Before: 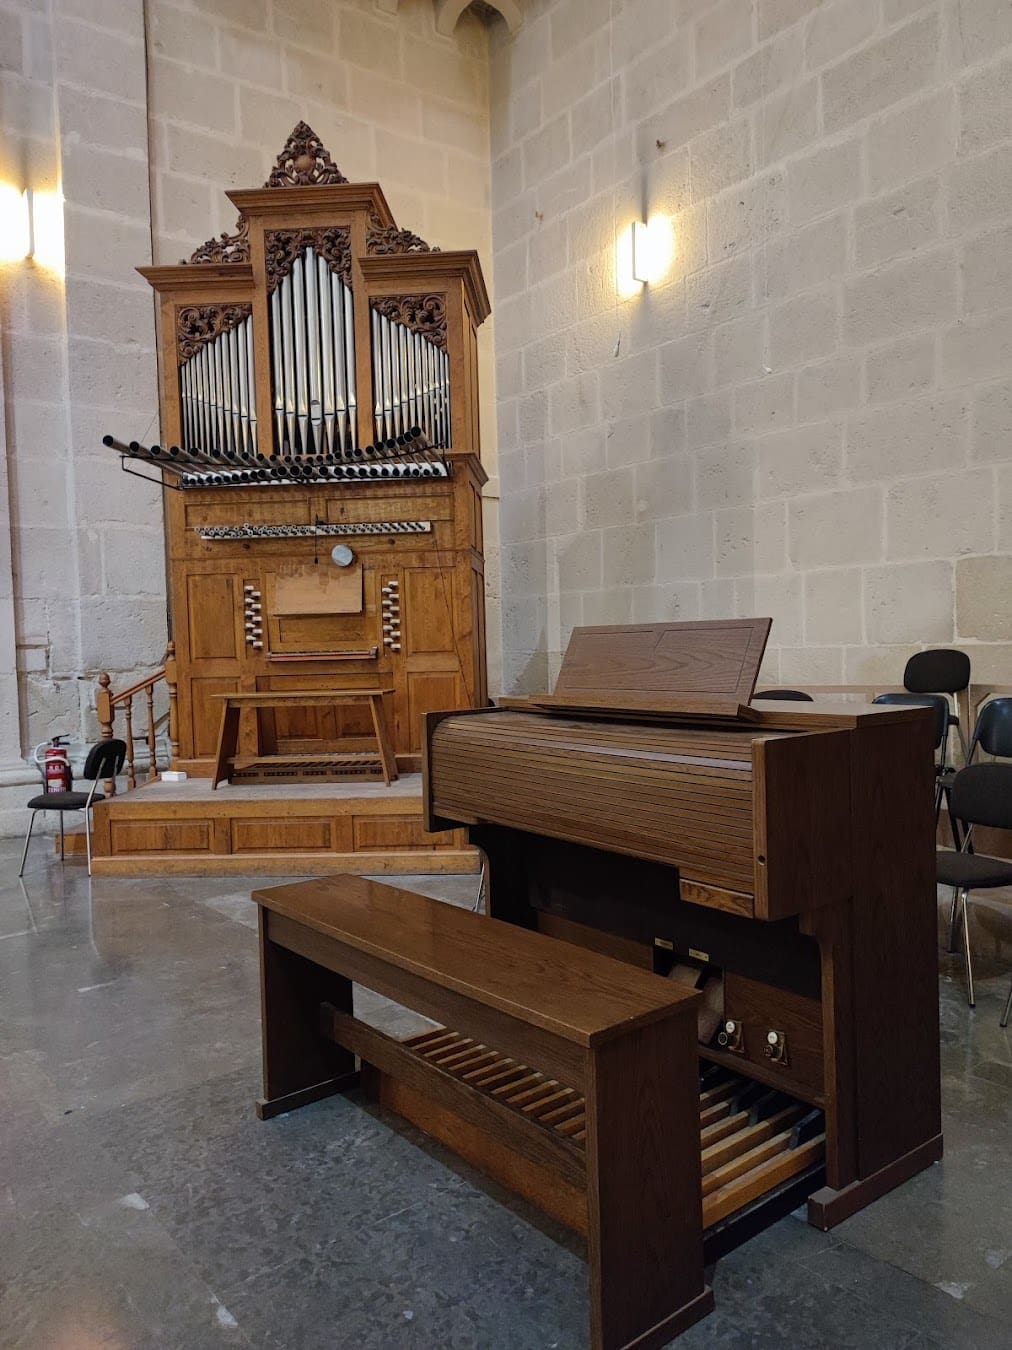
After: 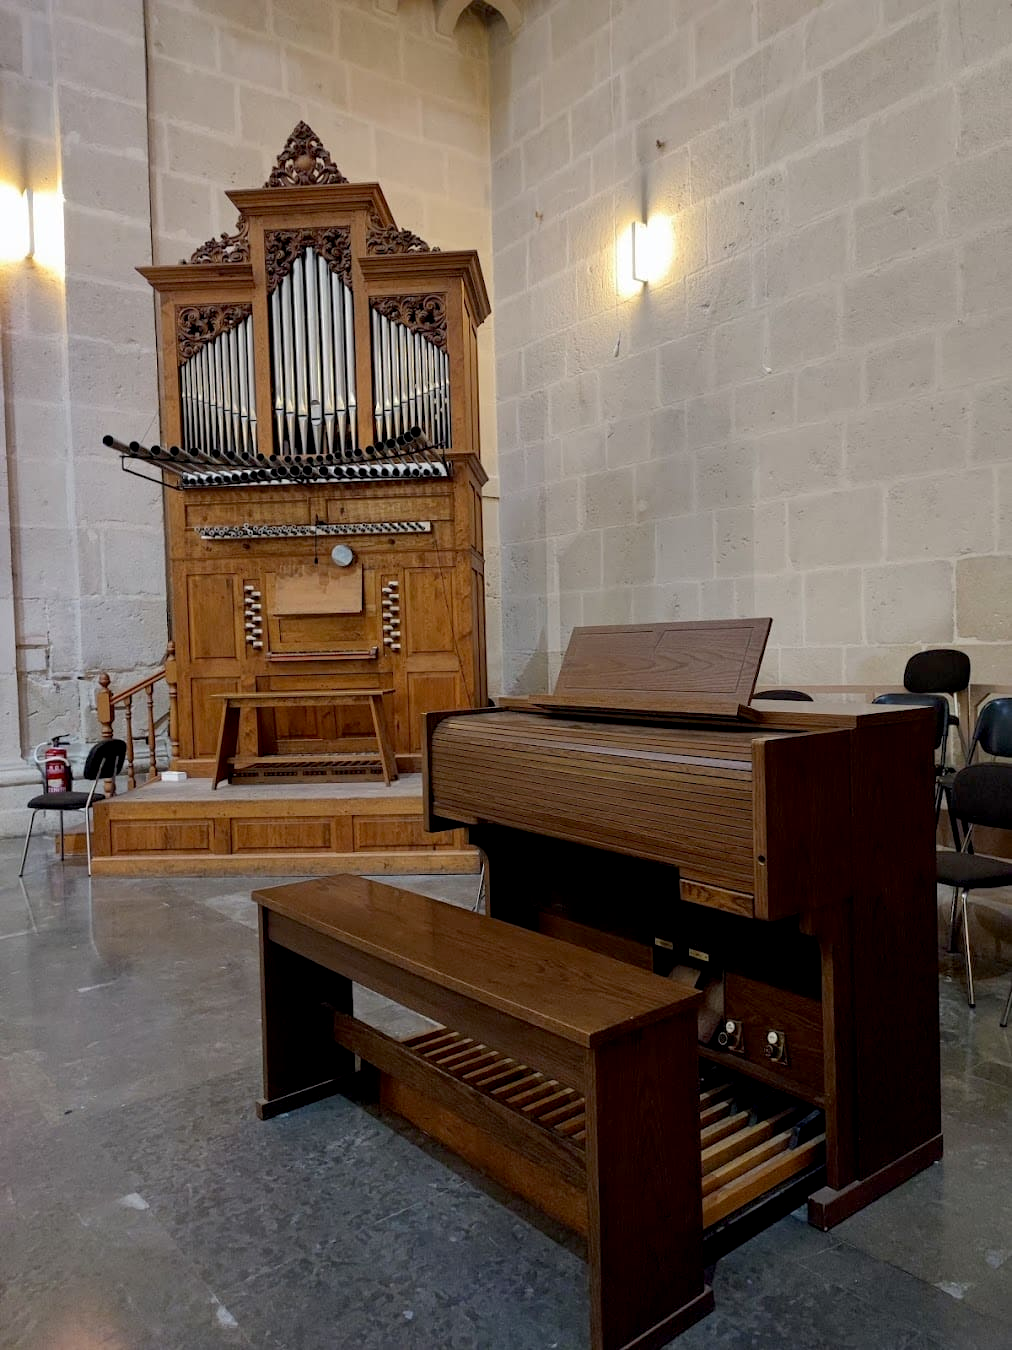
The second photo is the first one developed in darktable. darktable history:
exposure: black level correction 0.007, compensate highlight preservation false
